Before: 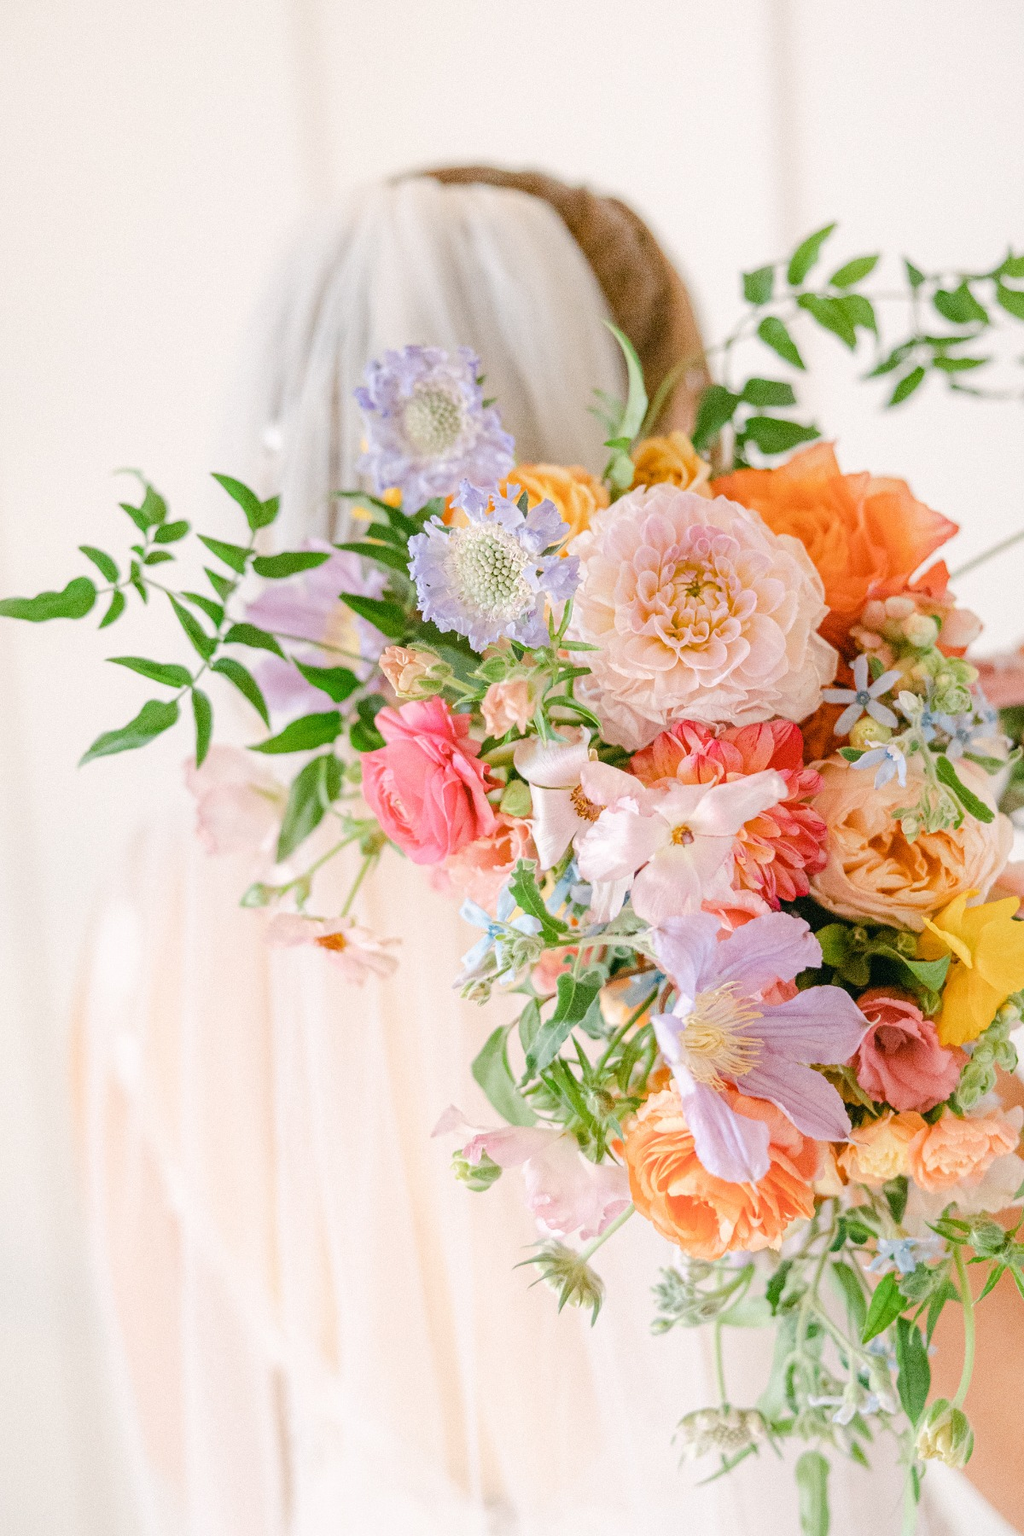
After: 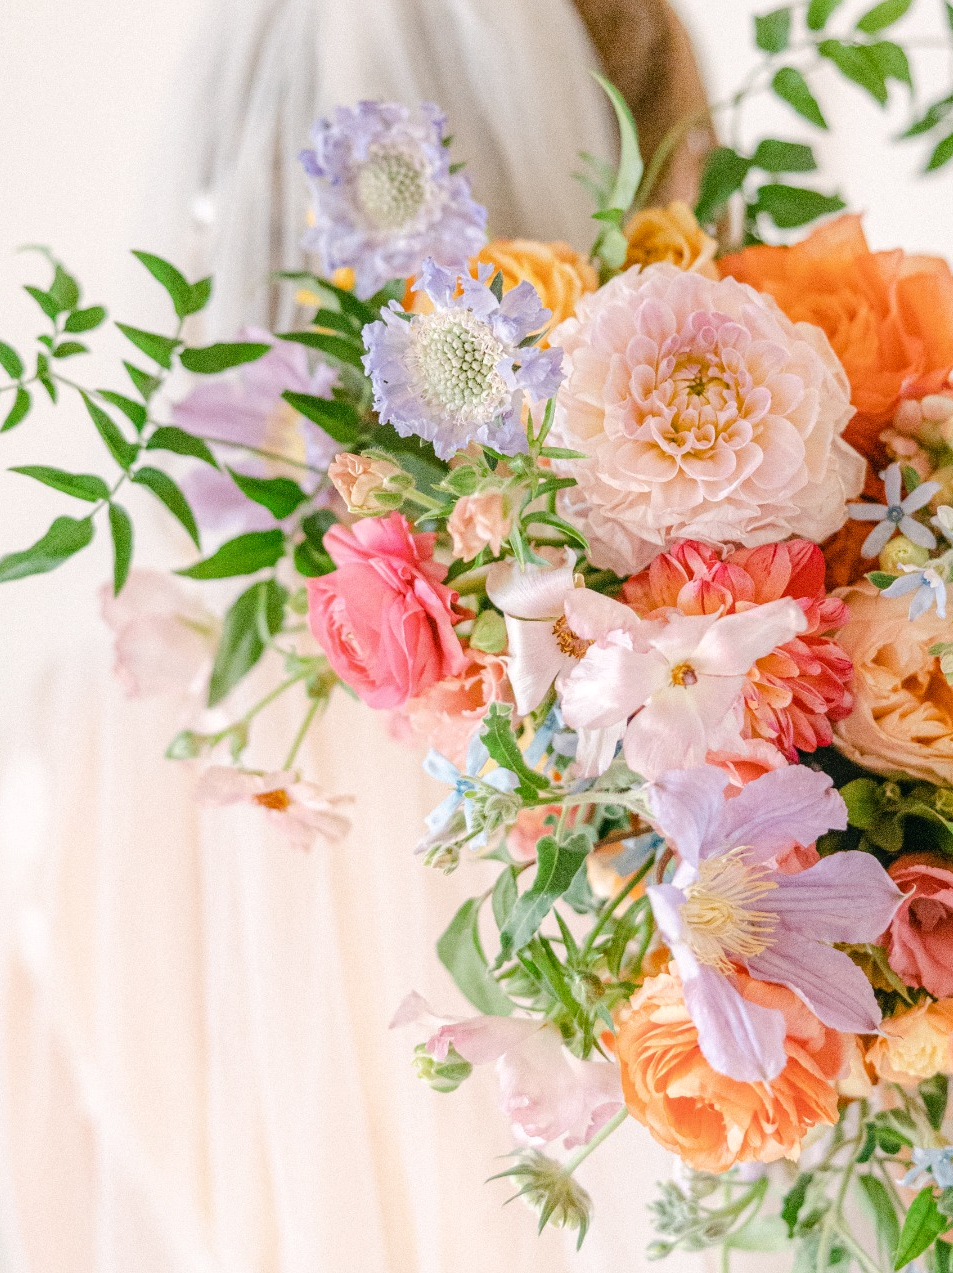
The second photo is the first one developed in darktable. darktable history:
crop: left 9.712%, top 16.928%, right 10.845%, bottom 12.332%
local contrast: detail 115%
